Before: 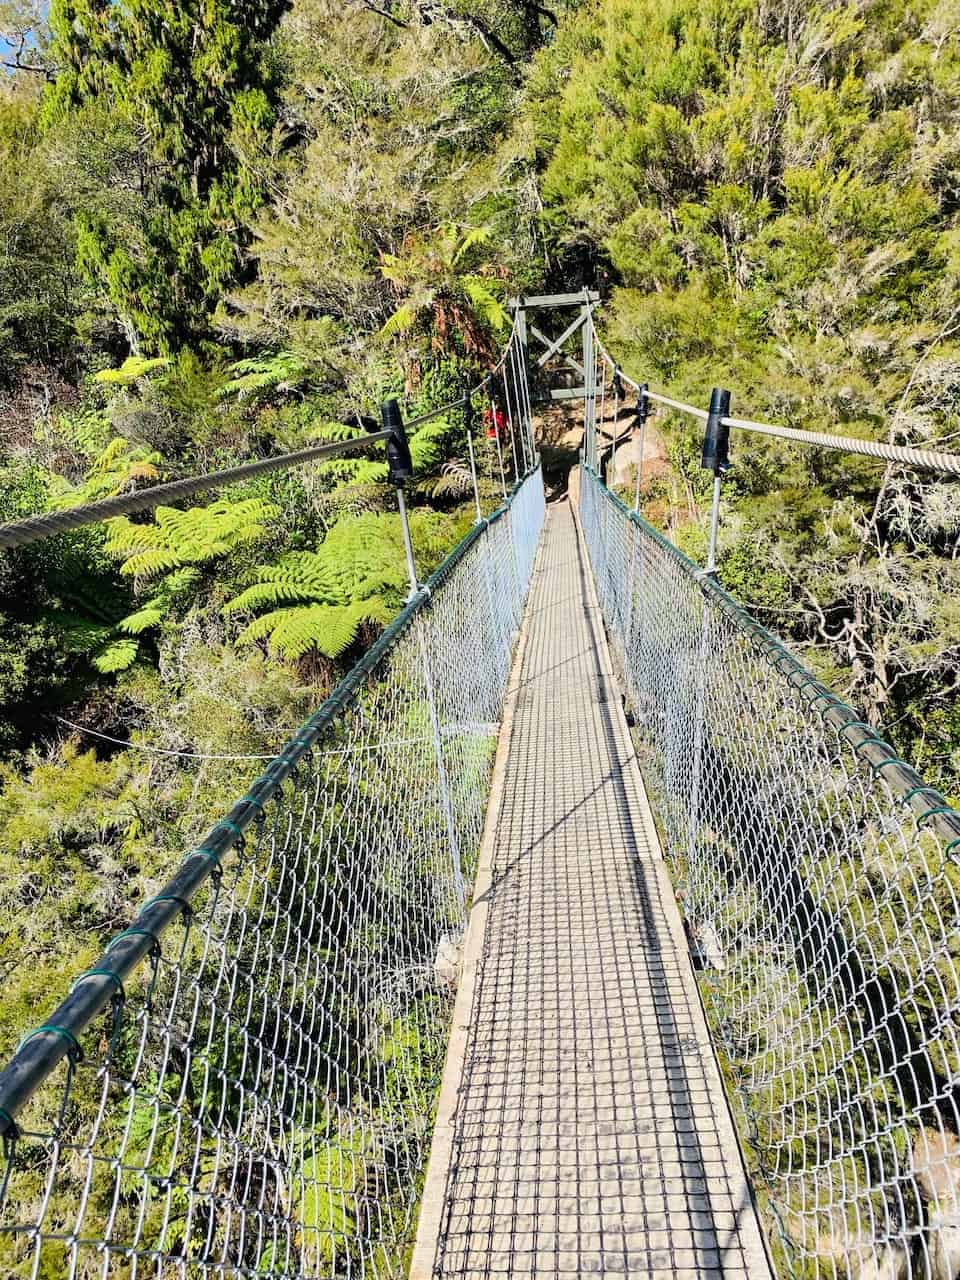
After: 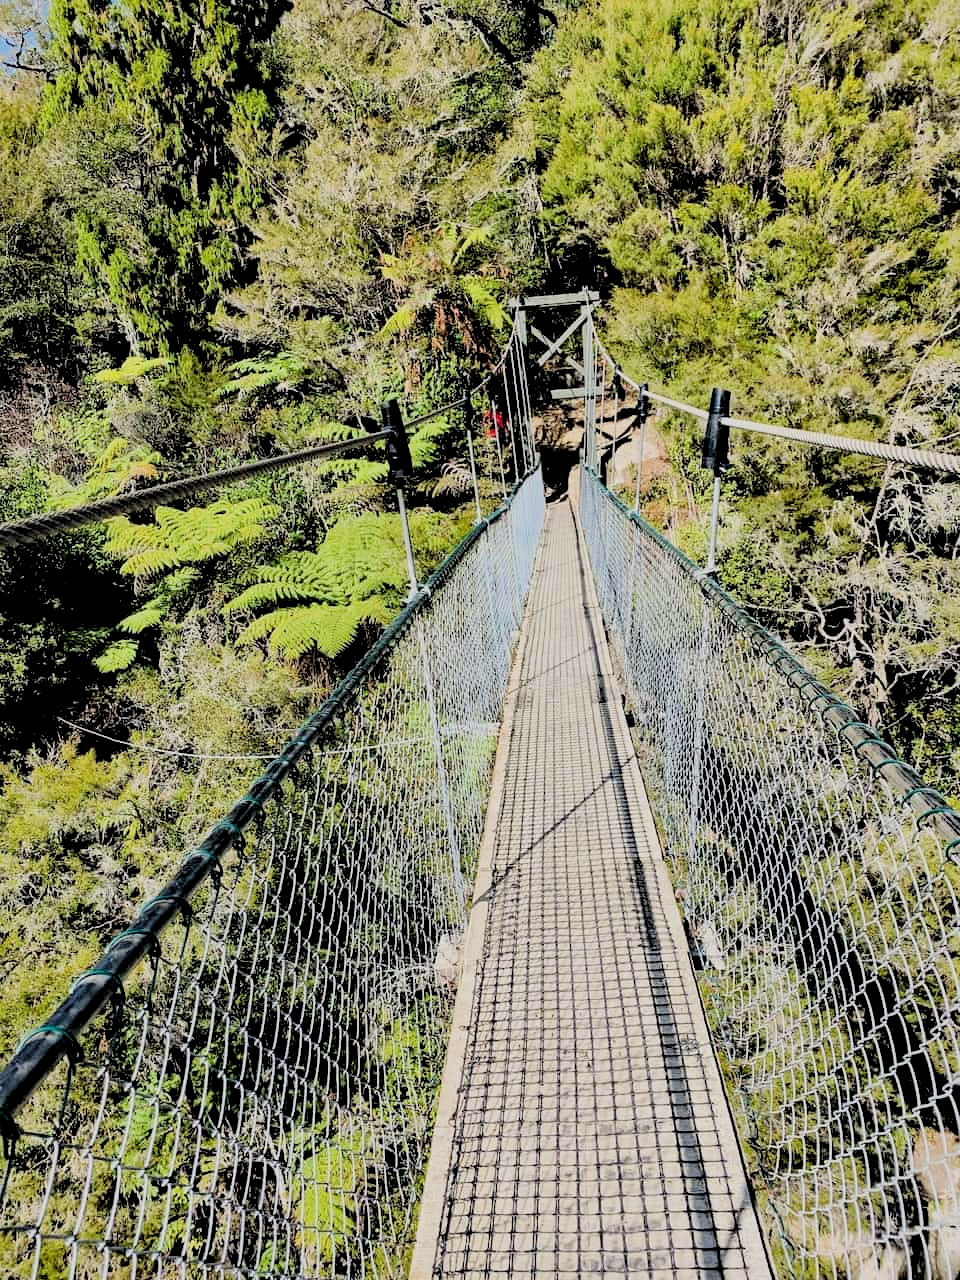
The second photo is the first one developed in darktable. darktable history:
local contrast: mode bilateral grid, contrast 20, coarseness 51, detail 132%, midtone range 0.2
filmic rgb: black relative exposure -2.76 EV, white relative exposure 4.56 EV, hardness 1.75, contrast 1.248, iterations of high-quality reconstruction 0
